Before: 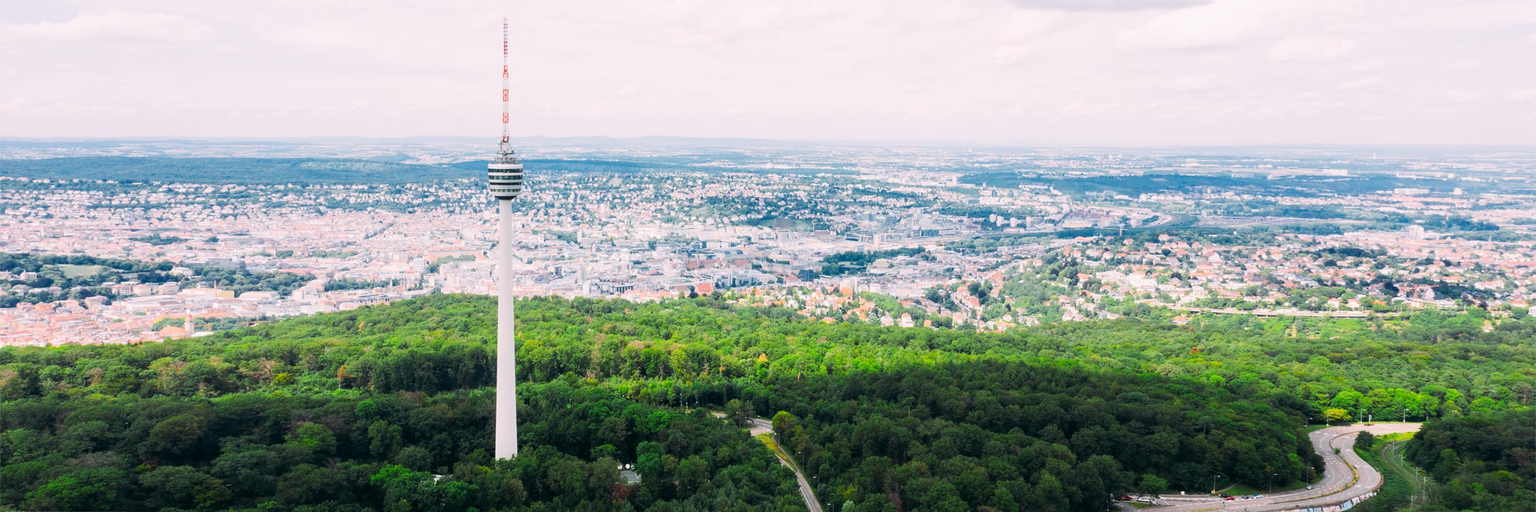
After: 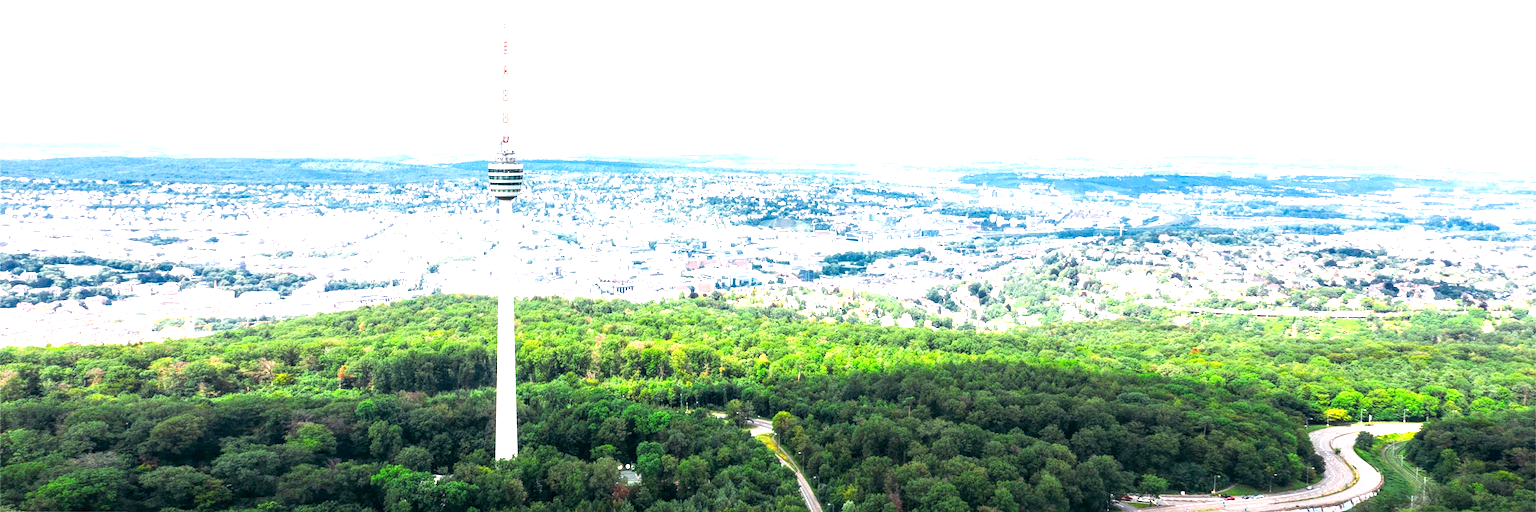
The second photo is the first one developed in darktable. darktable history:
local contrast: on, module defaults
exposure: black level correction 0.001, exposure 1.129 EV, compensate exposure bias true, compensate highlight preservation false
